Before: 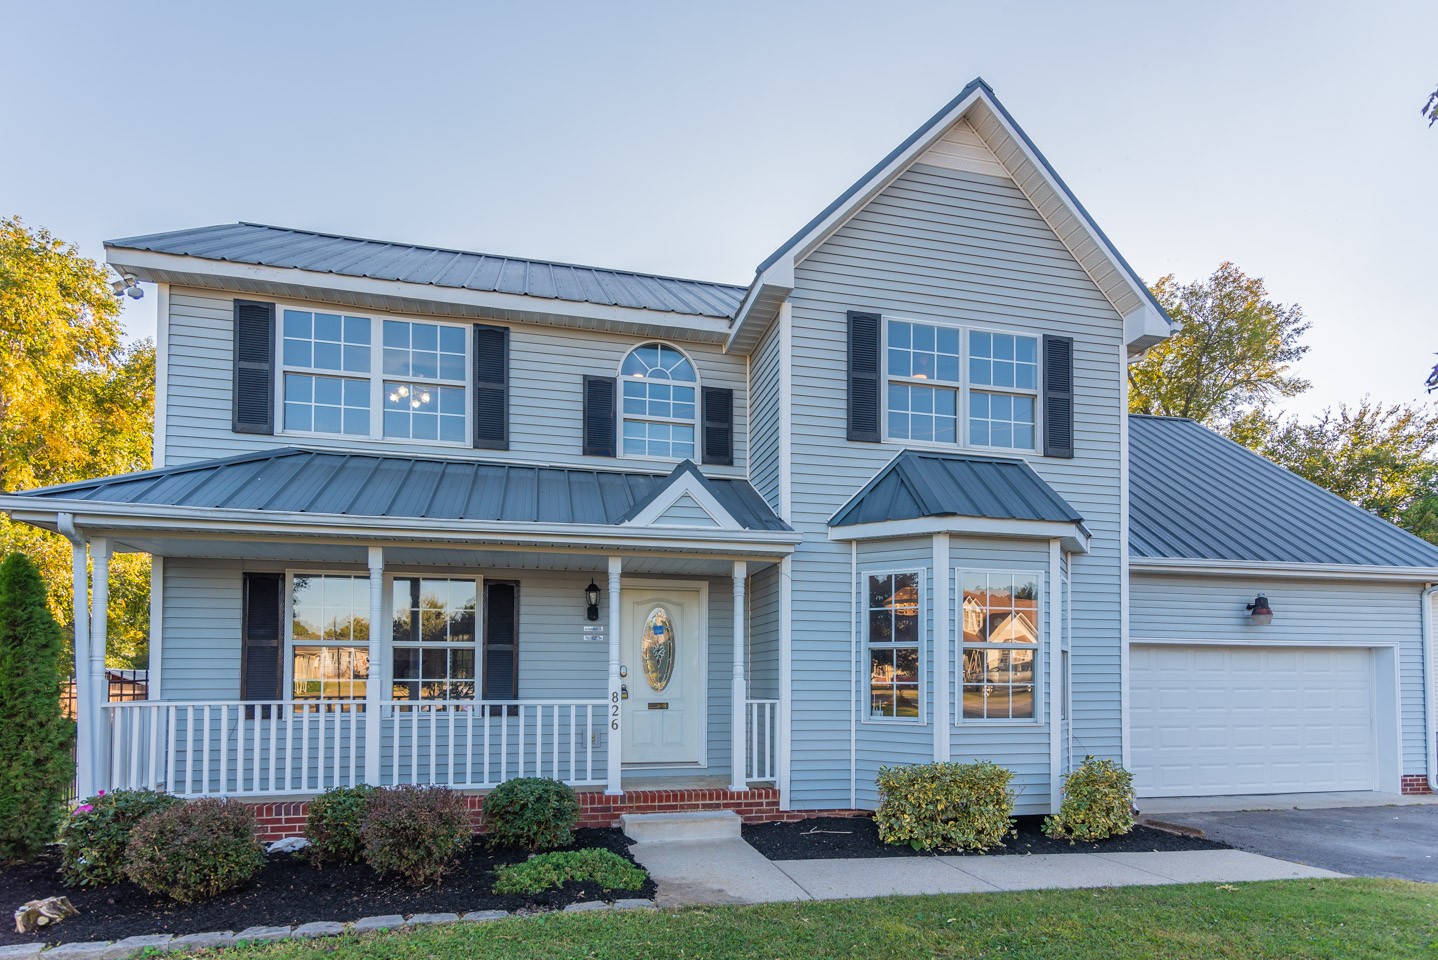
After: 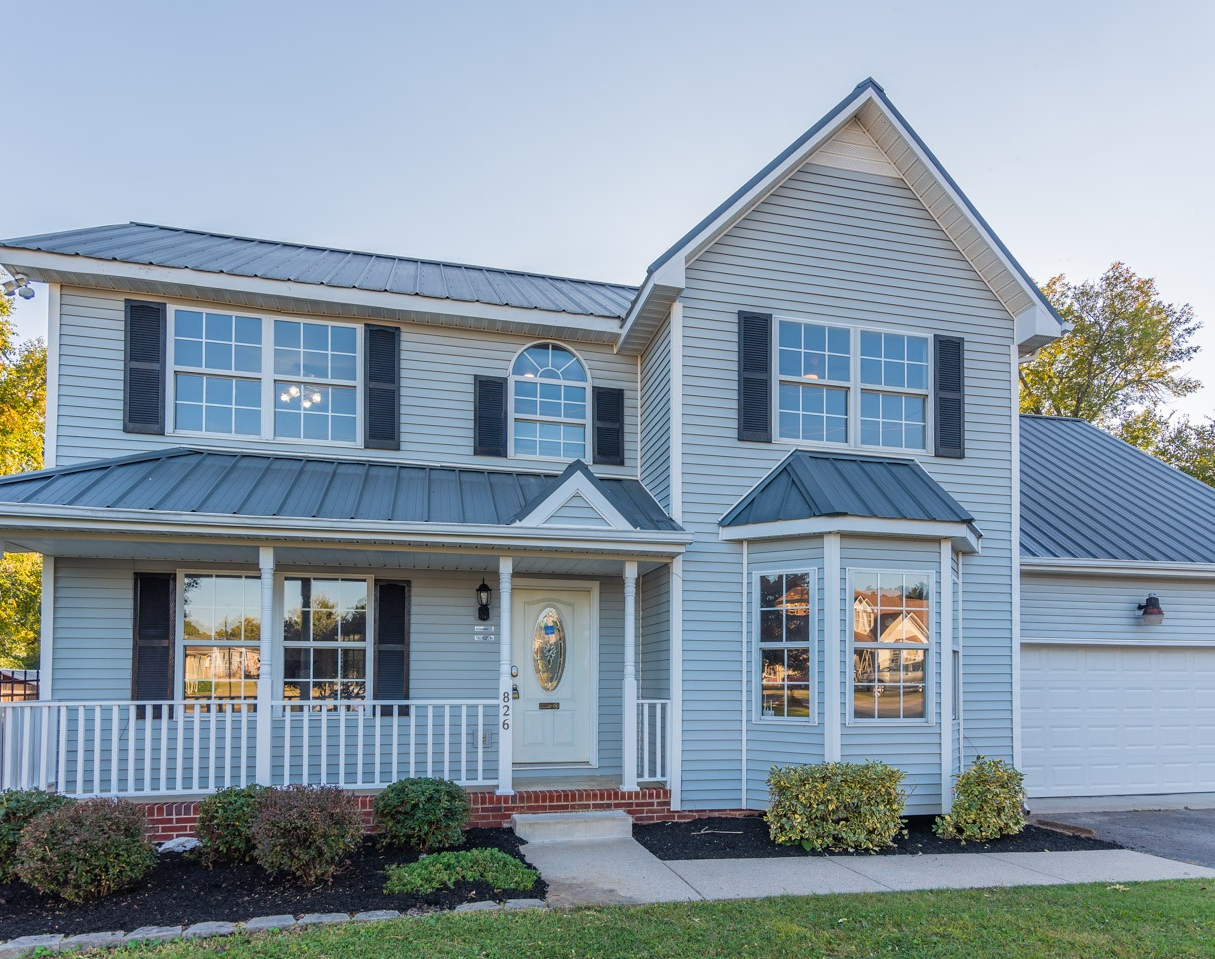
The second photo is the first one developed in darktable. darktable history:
crop: left 7.614%, right 7.79%
